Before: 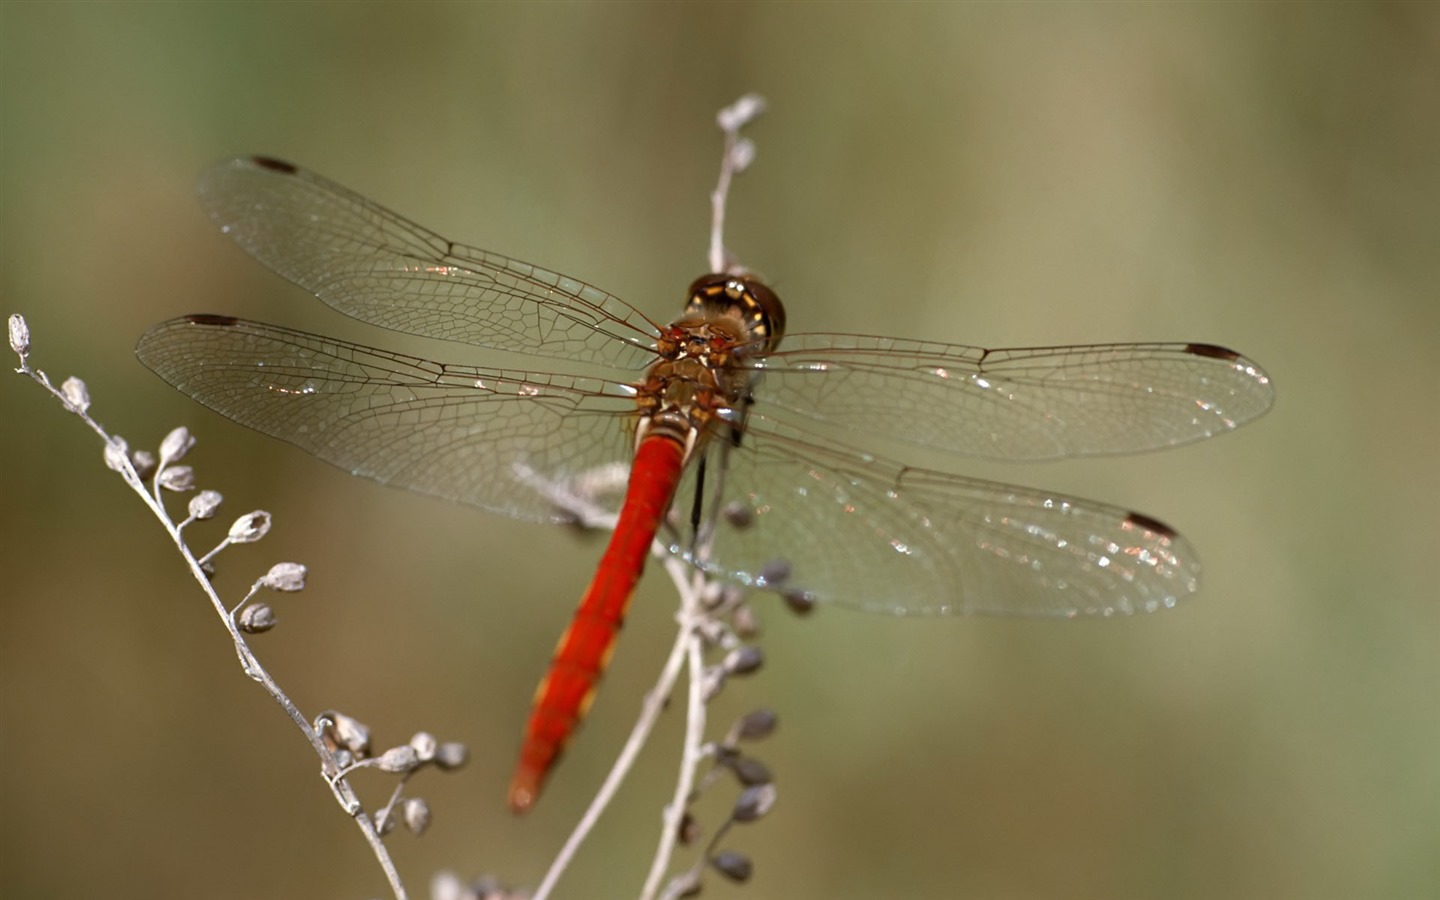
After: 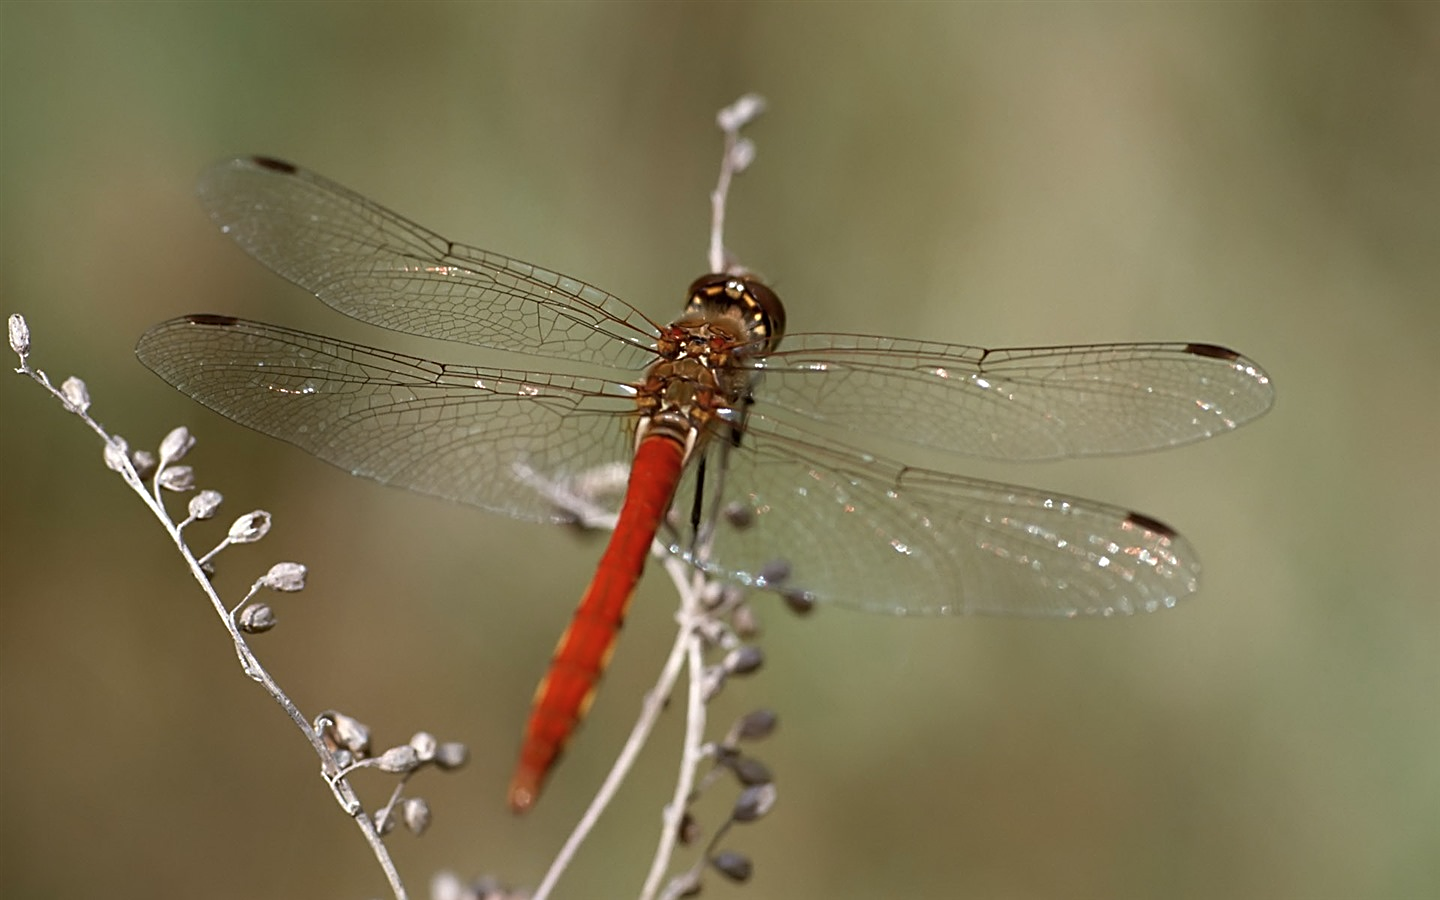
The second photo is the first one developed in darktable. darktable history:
sharpen: on, module defaults
contrast brightness saturation: saturation -0.1
